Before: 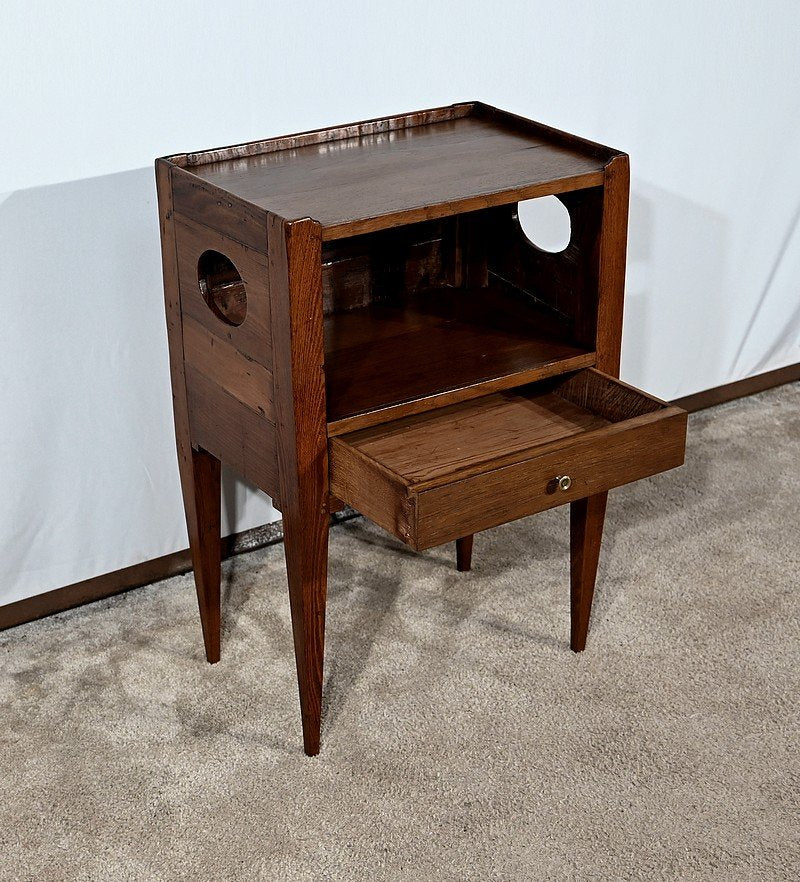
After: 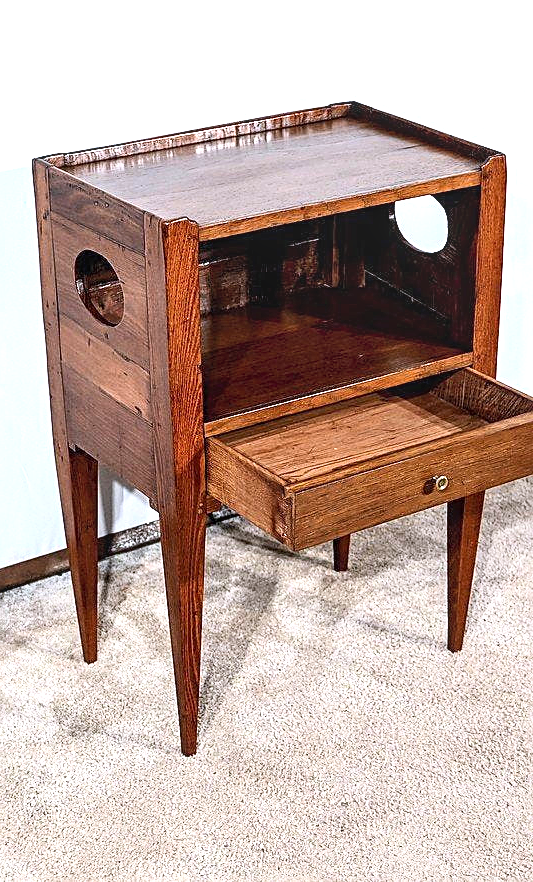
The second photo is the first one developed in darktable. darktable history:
local contrast: on, module defaults
crop: left 15.419%, right 17.914%
color calibration: illuminant as shot in camera, x 0.358, y 0.373, temperature 4628.91 K
exposure: black level correction 0, exposure 1.1 EV, compensate exposure bias true, compensate highlight preservation false
sharpen: on, module defaults
contrast brightness saturation: contrast 0.2, brightness 0.16, saturation 0.22
